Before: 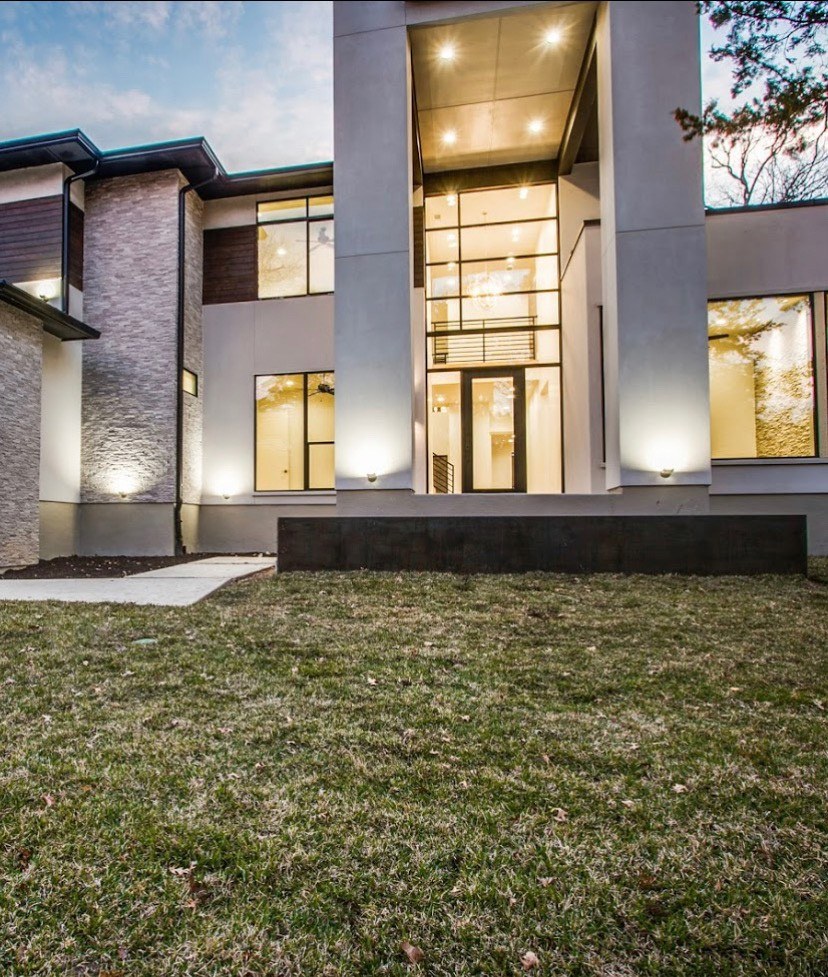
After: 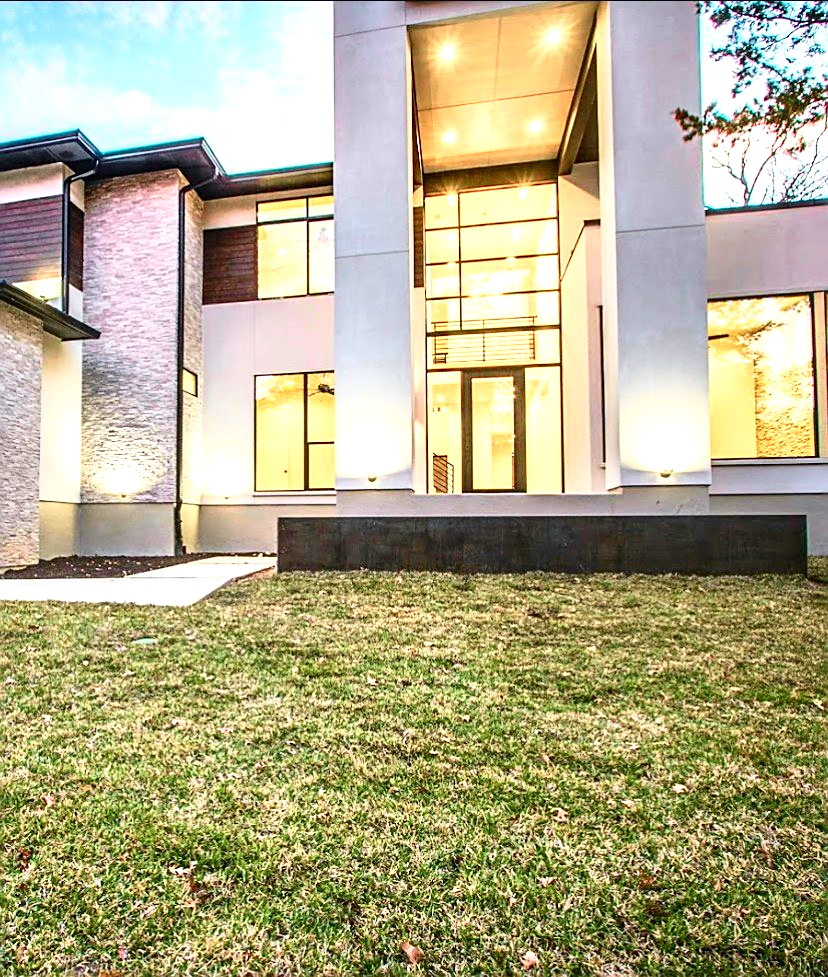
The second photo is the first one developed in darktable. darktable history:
exposure: black level correction 0, exposure 0.9 EV, compensate highlight preservation false
tone curve: curves: ch0 [(0, 0) (0.051, 0.047) (0.102, 0.099) (0.258, 0.29) (0.442, 0.527) (0.695, 0.804) (0.88, 0.952) (1, 1)]; ch1 [(0, 0) (0.339, 0.298) (0.402, 0.363) (0.444, 0.415) (0.485, 0.469) (0.494, 0.493) (0.504, 0.501) (0.525, 0.534) (0.555, 0.593) (0.594, 0.648) (1, 1)]; ch2 [(0, 0) (0.48, 0.48) (0.504, 0.5) (0.535, 0.557) (0.581, 0.623) (0.649, 0.683) (0.824, 0.815) (1, 1)], color space Lab, independent channels, preserve colors none
sharpen: on, module defaults
